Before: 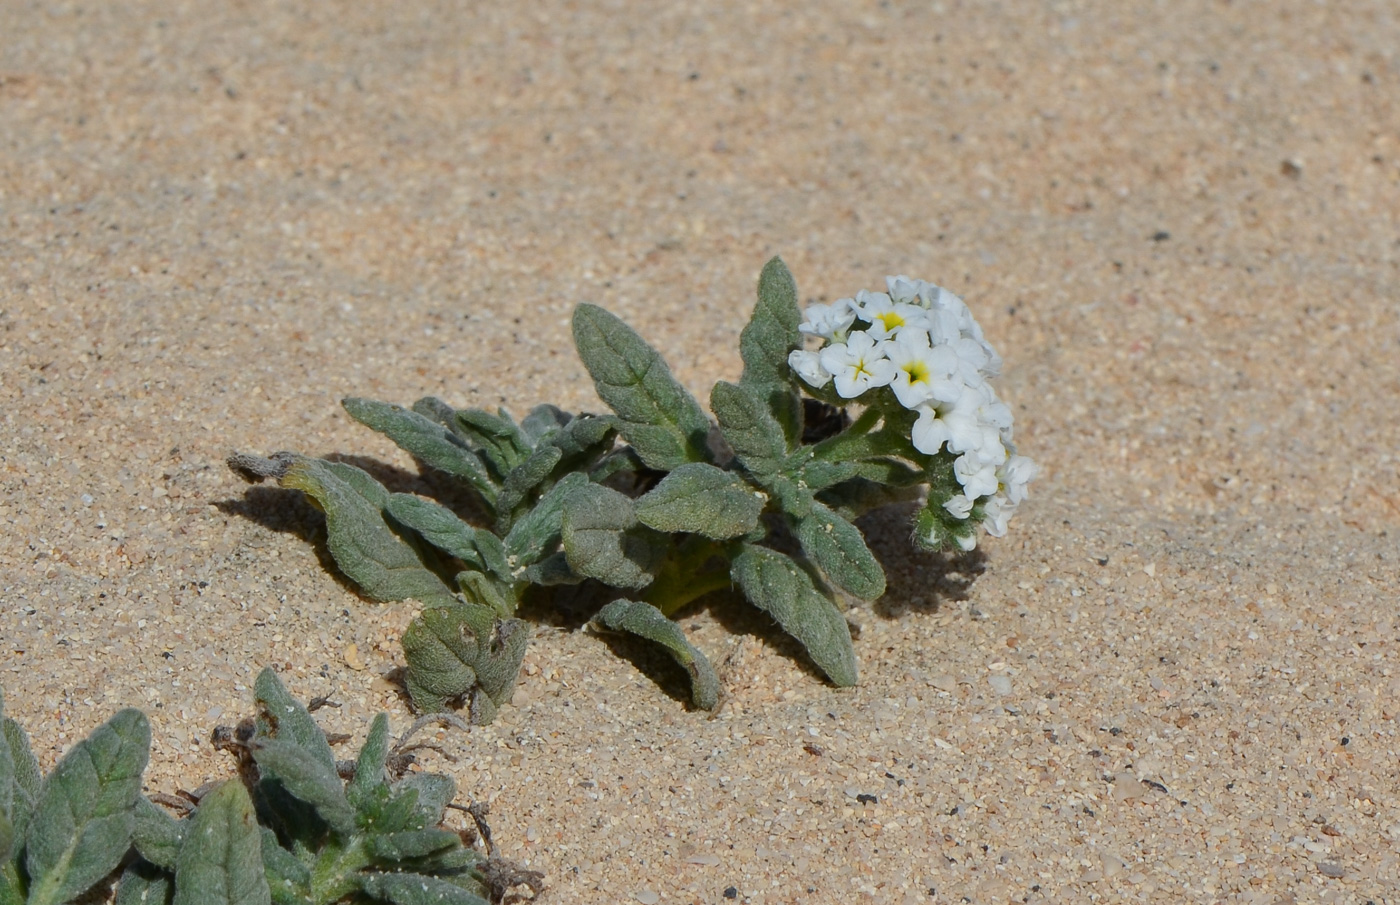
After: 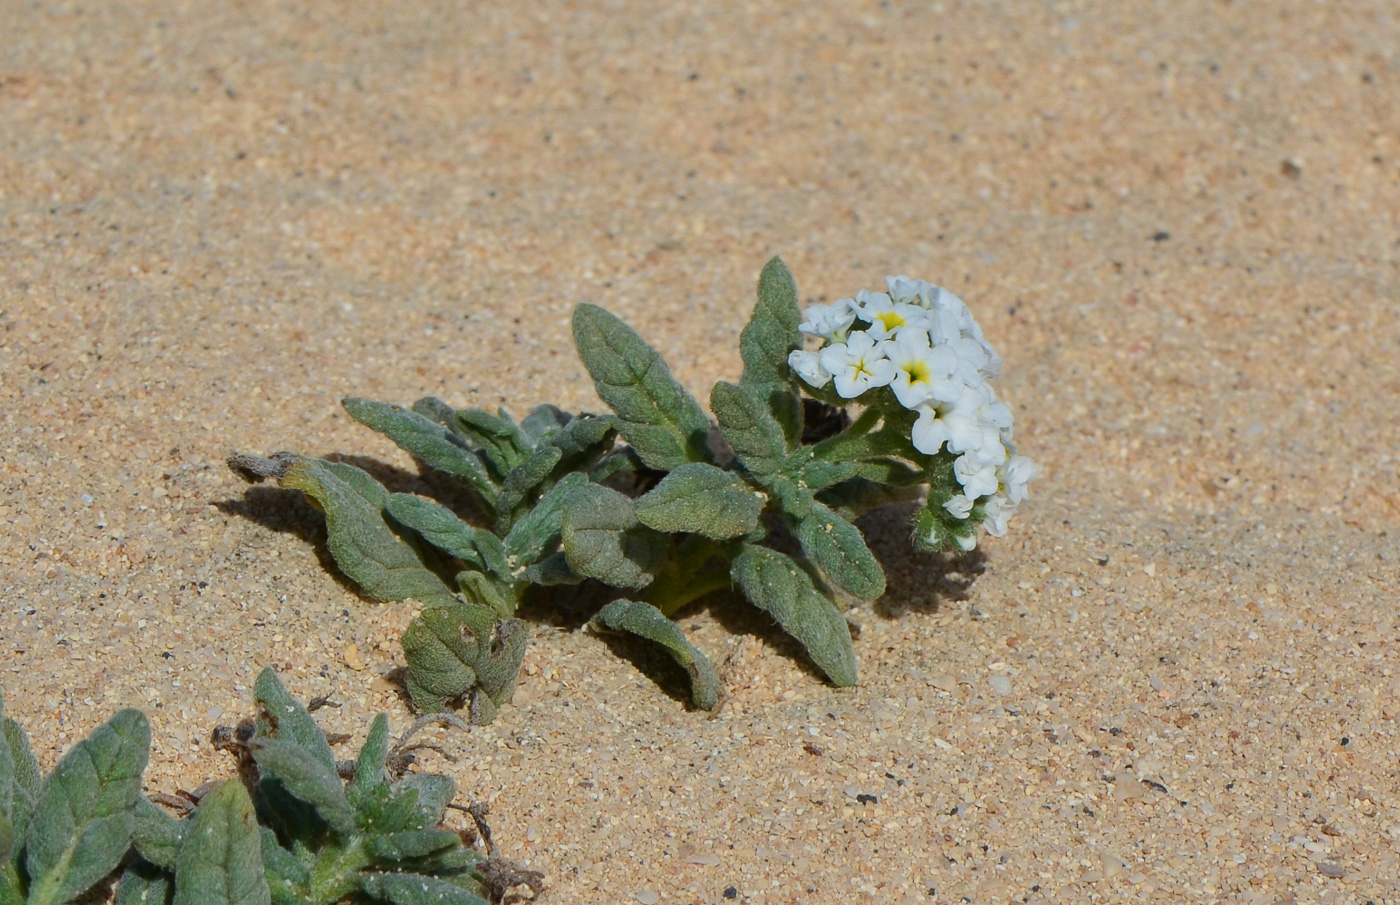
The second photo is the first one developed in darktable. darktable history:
velvia: strength 27.33%
